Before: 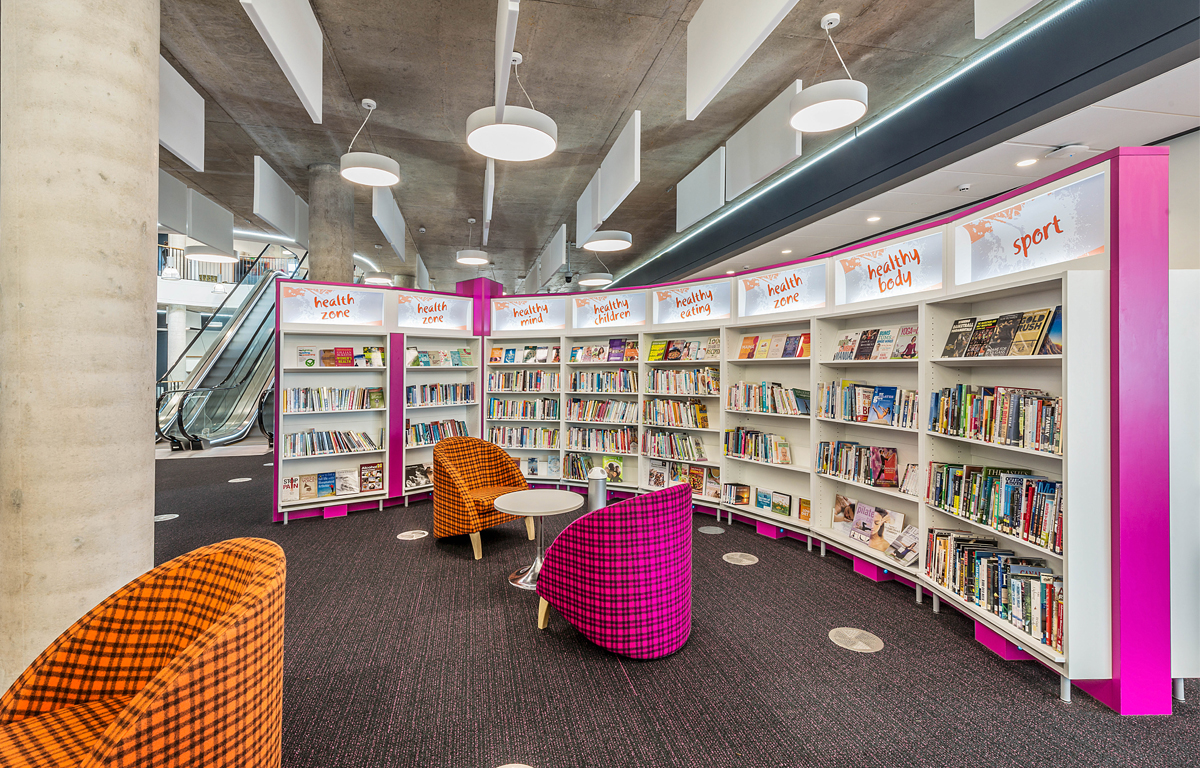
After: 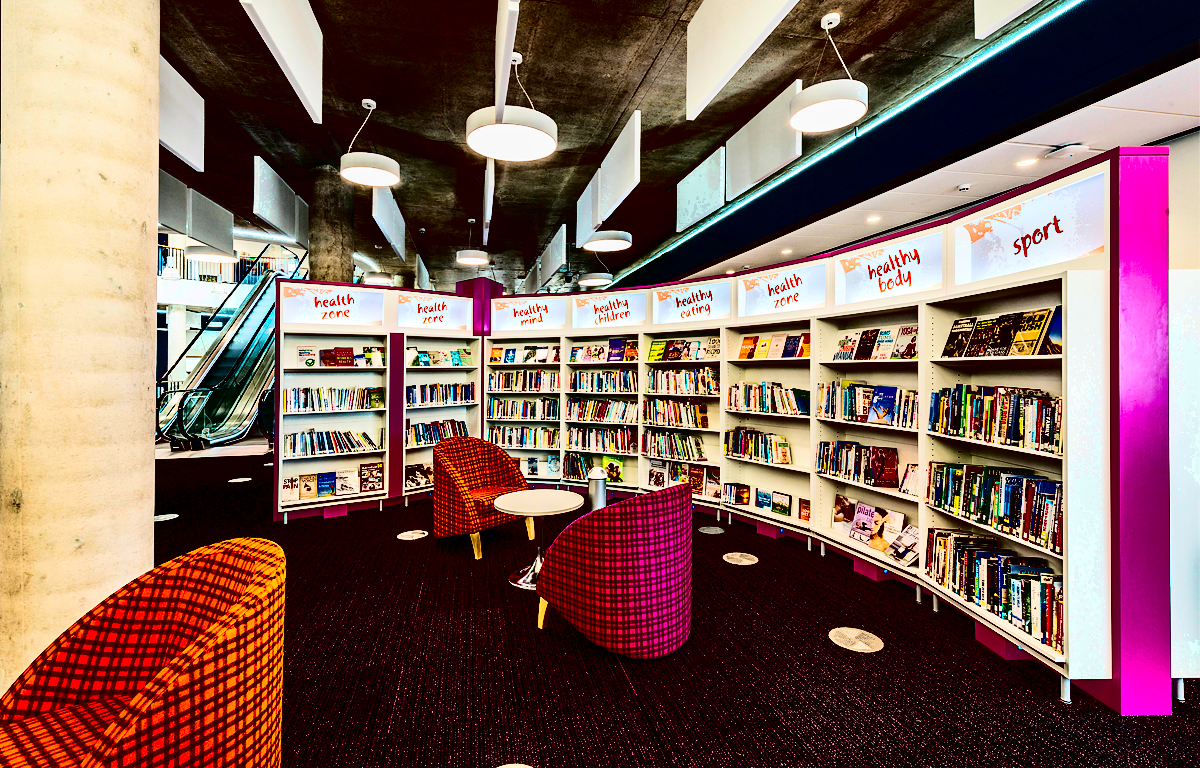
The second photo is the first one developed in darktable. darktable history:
contrast brightness saturation: contrast 0.77, brightness -1, saturation 1
color zones: curves: ch0 [(0.25, 0.5) (0.423, 0.5) (0.443, 0.5) (0.521, 0.756) (0.568, 0.5) (0.576, 0.5) (0.75, 0.5)]; ch1 [(0.25, 0.5) (0.423, 0.5) (0.443, 0.5) (0.539, 0.873) (0.624, 0.565) (0.631, 0.5) (0.75, 0.5)]
velvia: strength 15%
